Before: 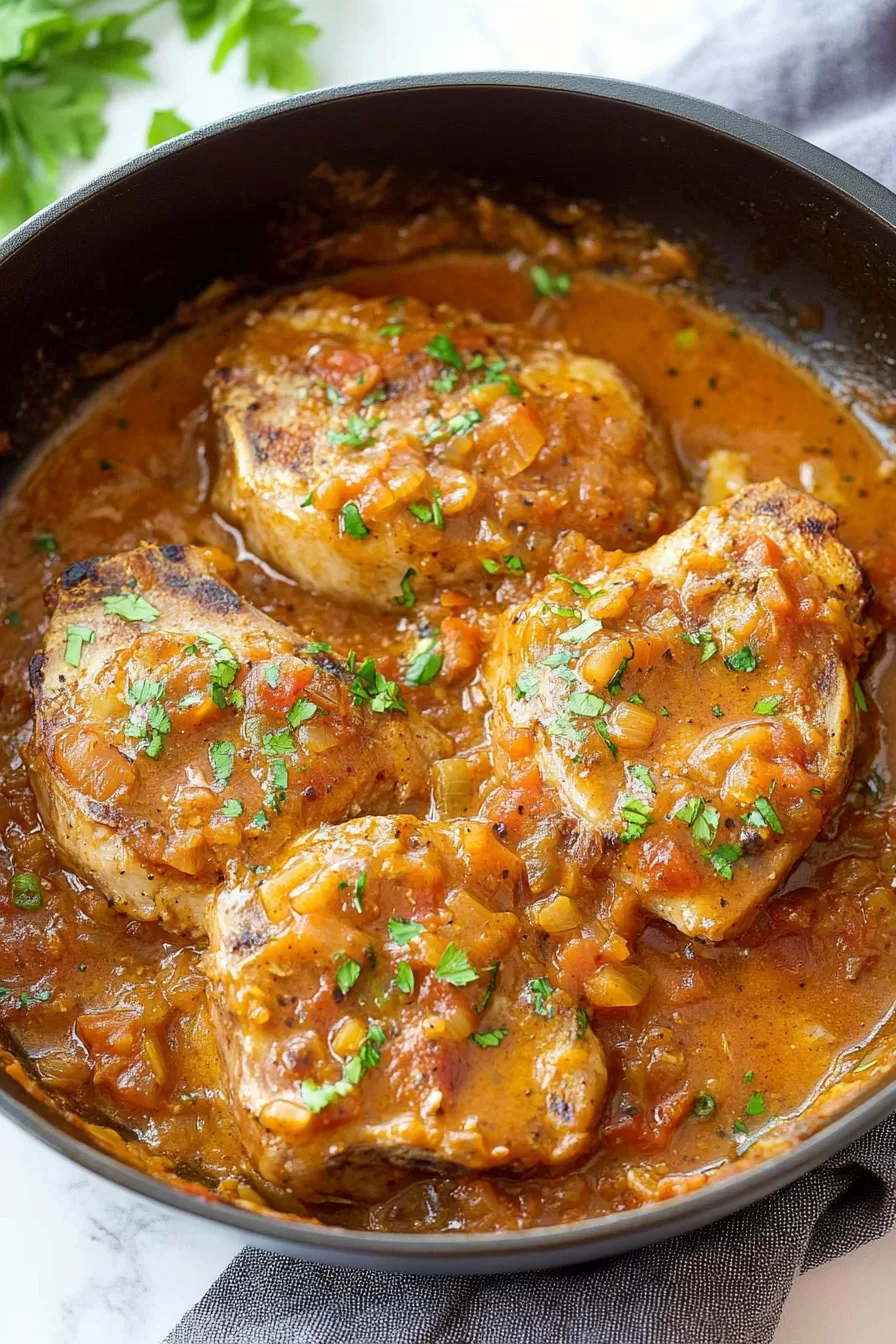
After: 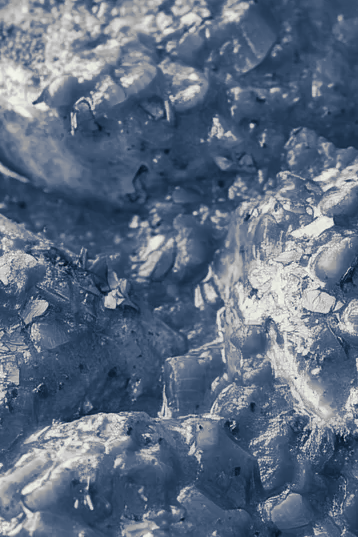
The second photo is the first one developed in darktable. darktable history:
split-toning: shadows › hue 226.8°, shadows › saturation 0.84
monochrome: a 0, b 0, size 0.5, highlights 0.57
crop: left 30%, top 30%, right 30%, bottom 30%
